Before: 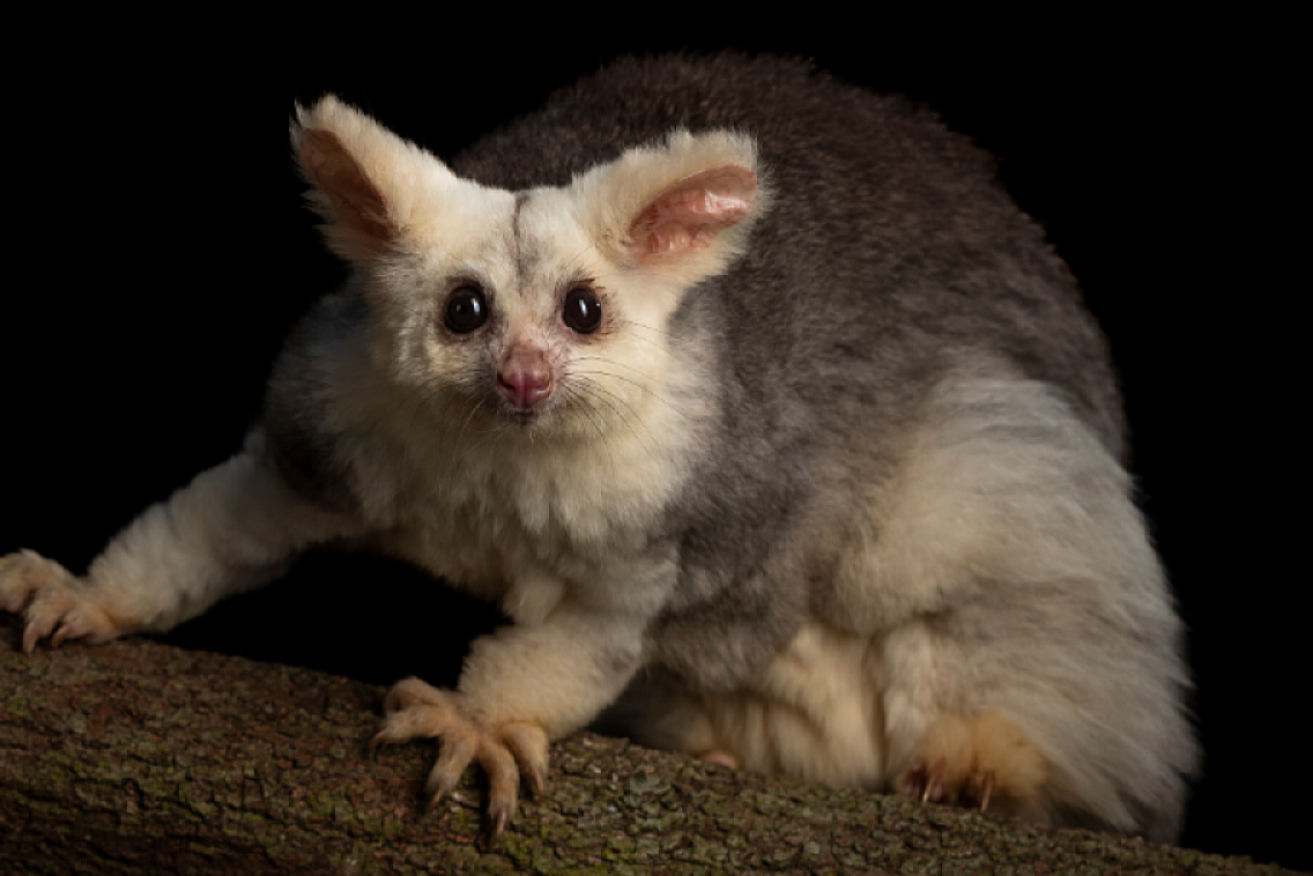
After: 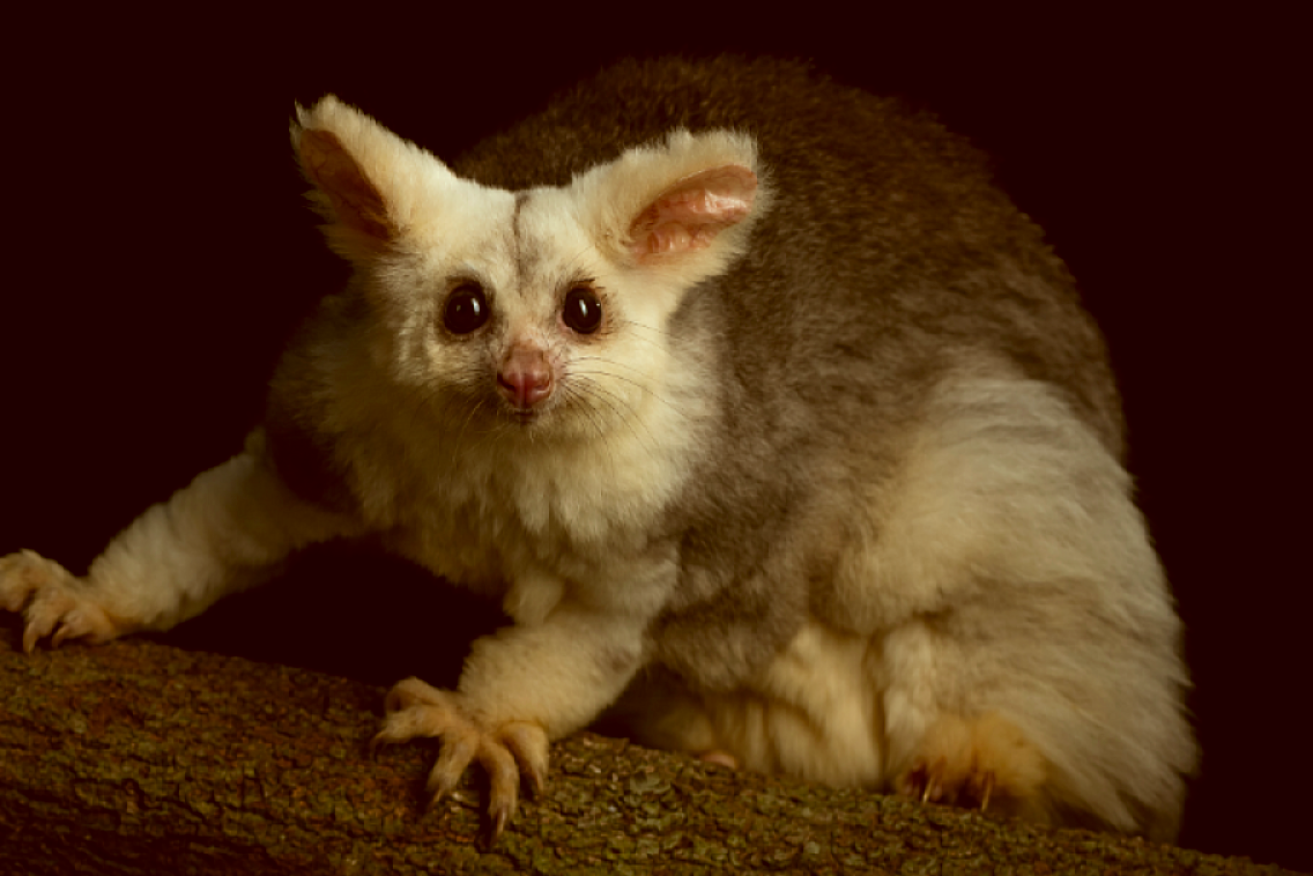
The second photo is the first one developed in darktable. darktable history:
color correction: highlights a* -6.2, highlights b* 9.21, shadows a* 10.33, shadows b* 23.16
